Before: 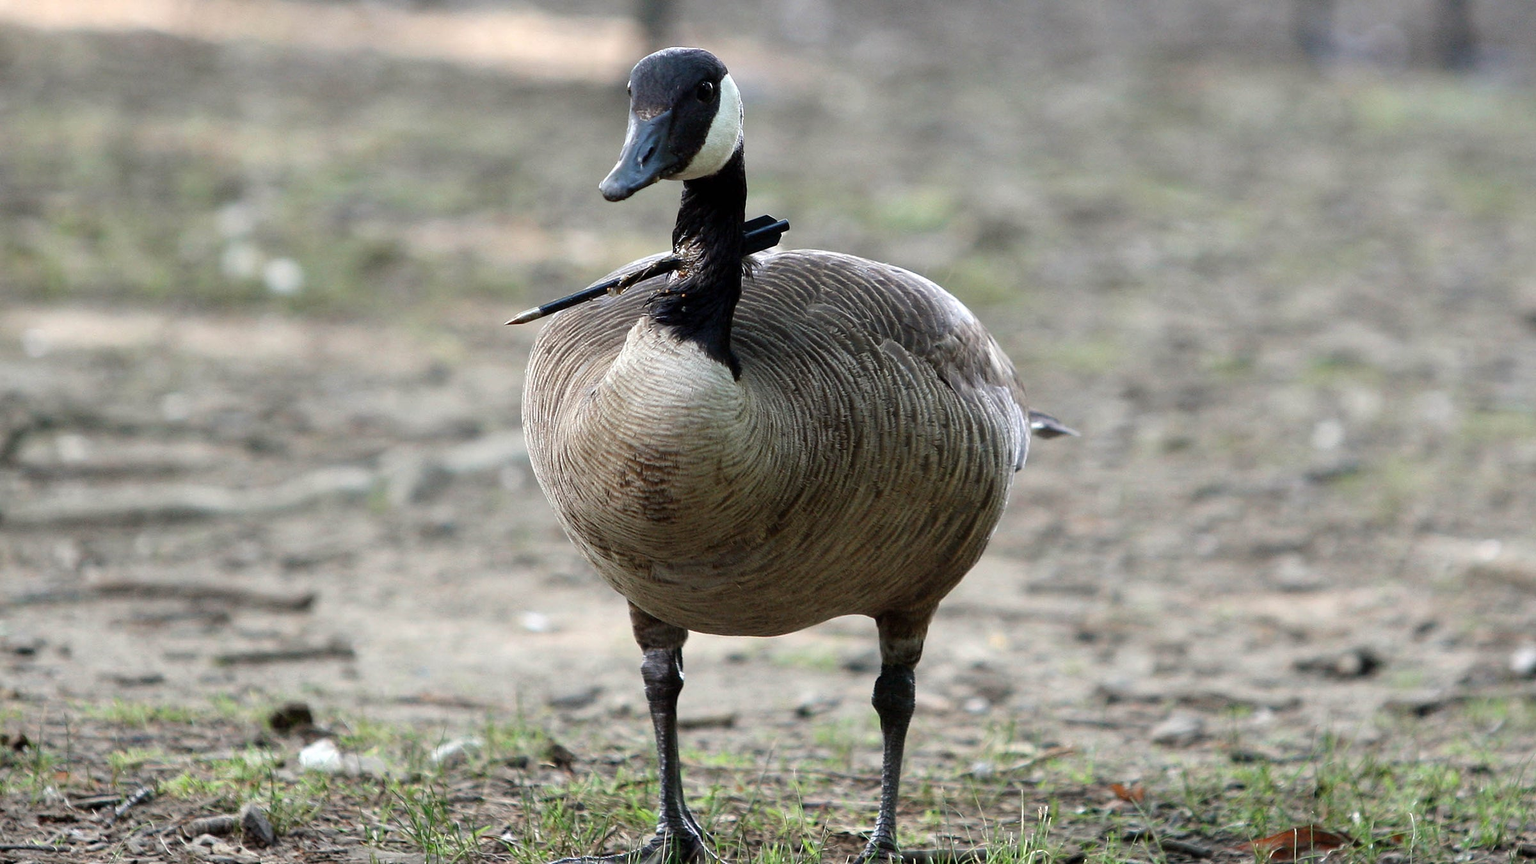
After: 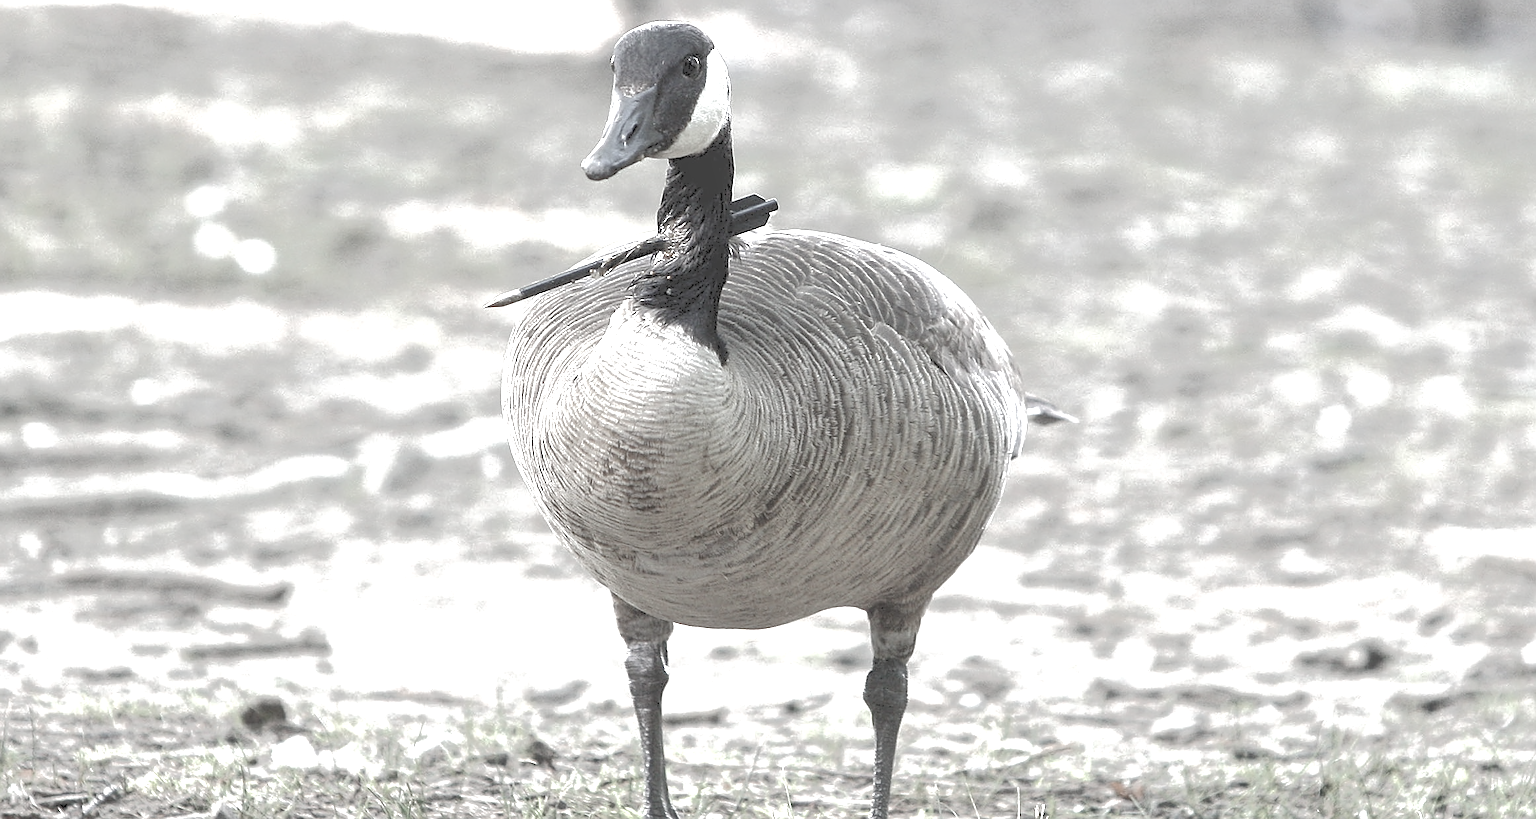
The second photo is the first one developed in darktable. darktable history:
exposure: black level correction 0, exposure 1.2 EV, compensate highlight preservation false
color correction: highlights b* -0.046, saturation 0.202
tone equalizer: -7 EV 0.165 EV, -6 EV 0.616 EV, -5 EV 1.13 EV, -4 EV 1.31 EV, -3 EV 1.14 EV, -2 EV 0.6 EV, -1 EV 0.145 EV
tone curve: curves: ch0 [(0, 0) (0.003, 0.217) (0.011, 0.217) (0.025, 0.229) (0.044, 0.243) (0.069, 0.253) (0.1, 0.265) (0.136, 0.281) (0.177, 0.305) (0.224, 0.331) (0.277, 0.369) (0.335, 0.415) (0.399, 0.472) (0.468, 0.543) (0.543, 0.609) (0.623, 0.676) (0.709, 0.734) (0.801, 0.798) (0.898, 0.849) (1, 1)], color space Lab, independent channels, preserve colors none
crop: left 2.344%, top 3.171%, right 0.755%, bottom 4.947%
local contrast: detail 110%
sharpen: on, module defaults
